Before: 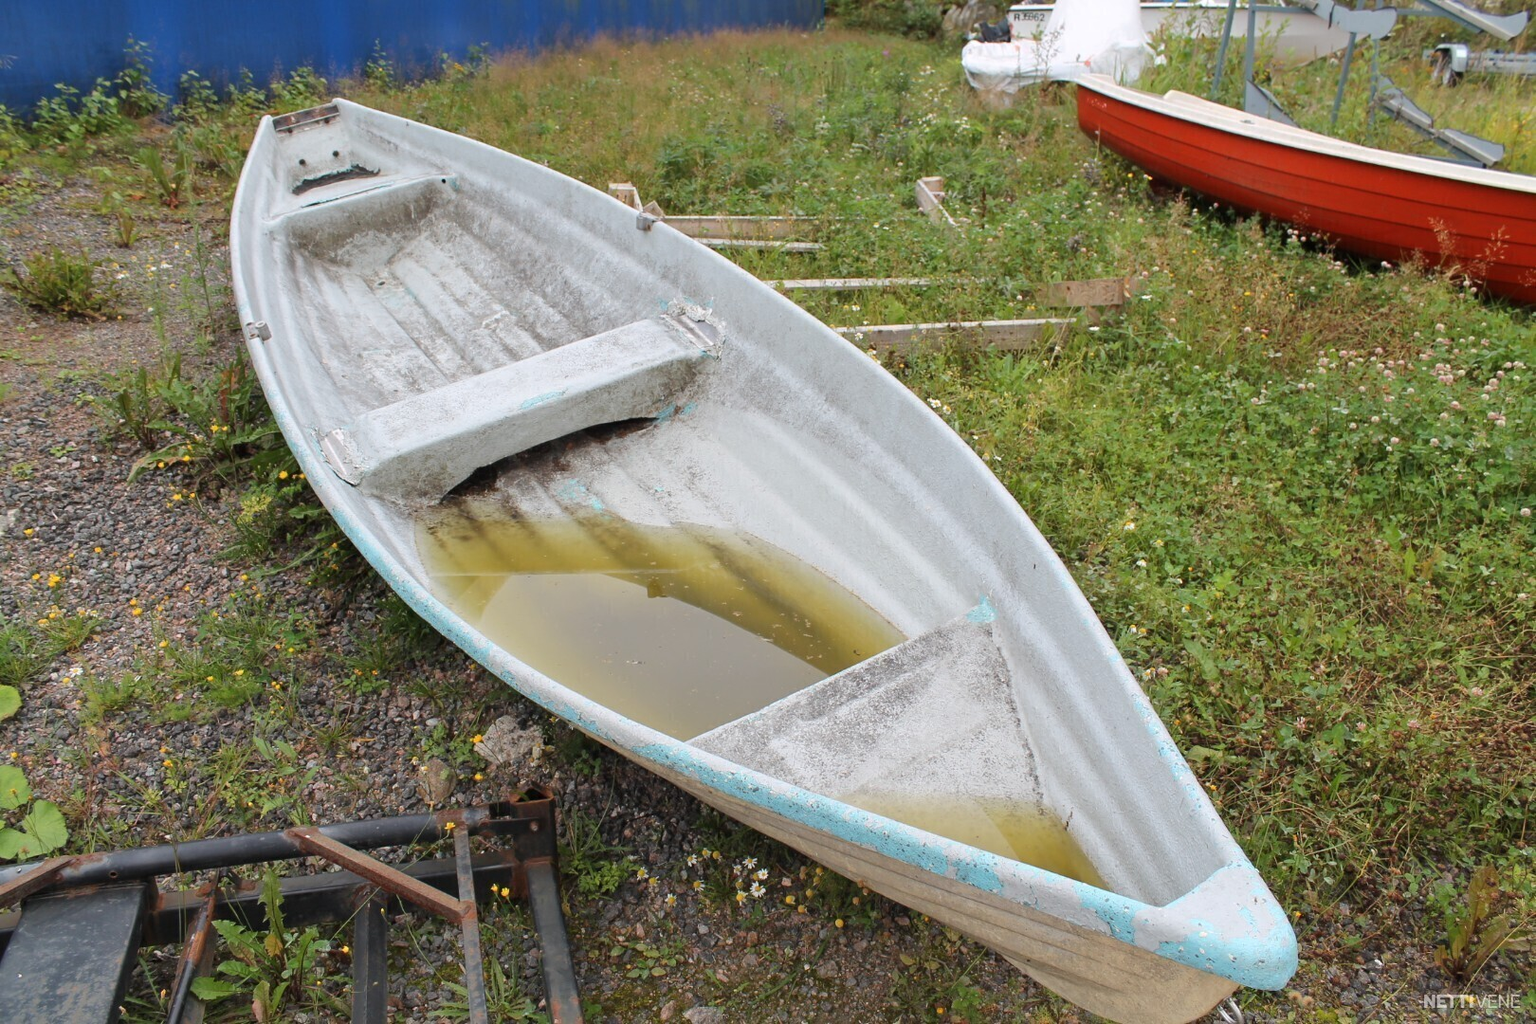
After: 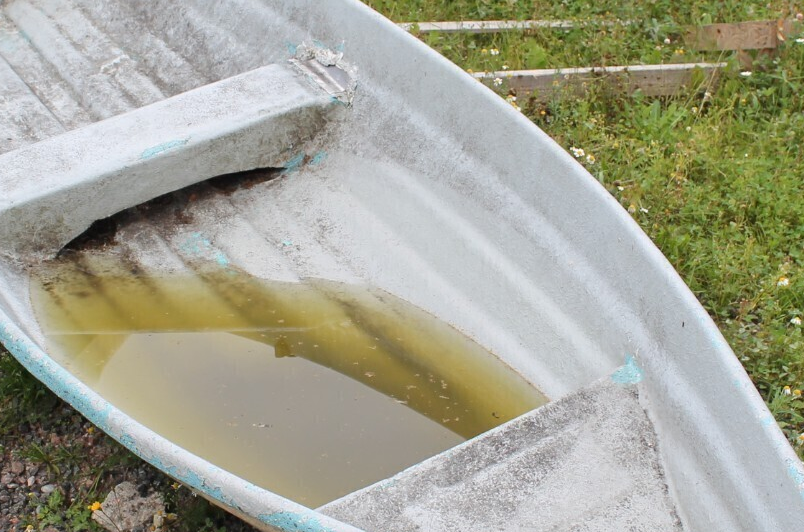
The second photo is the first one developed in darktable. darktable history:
crop: left 25.246%, top 25.339%, right 25.1%, bottom 25.343%
